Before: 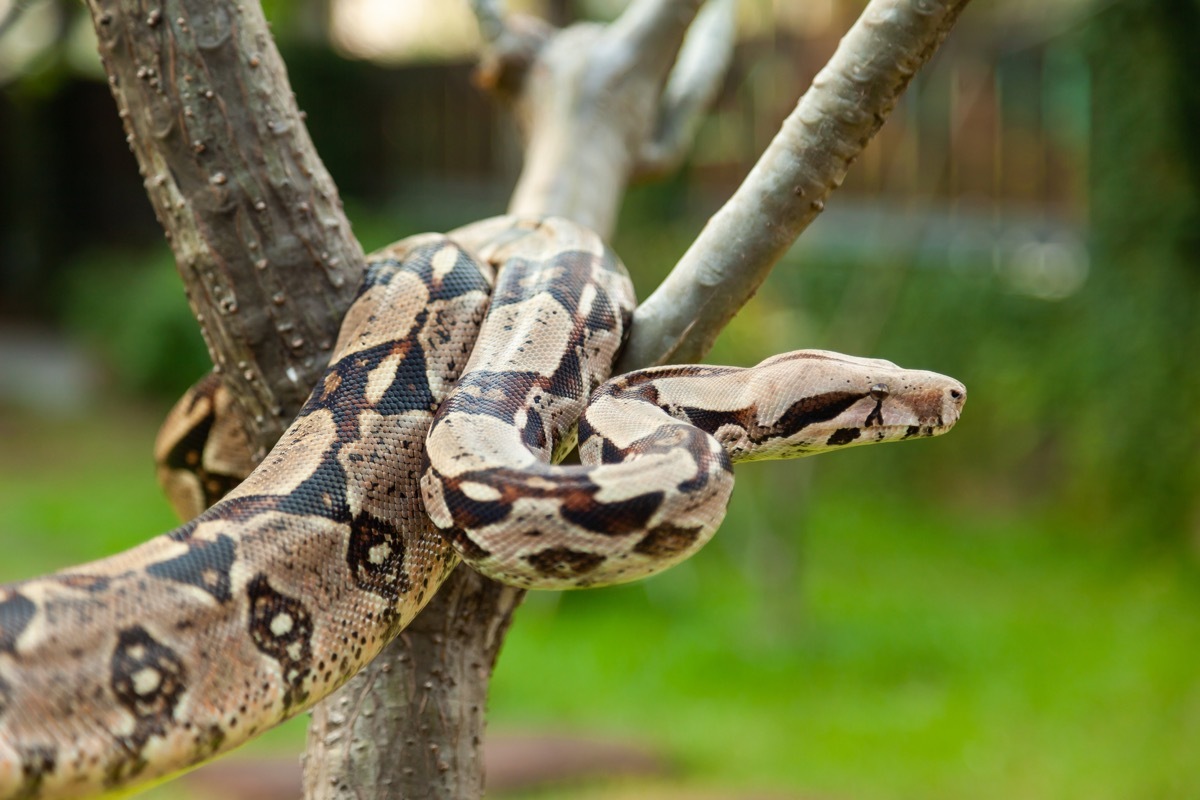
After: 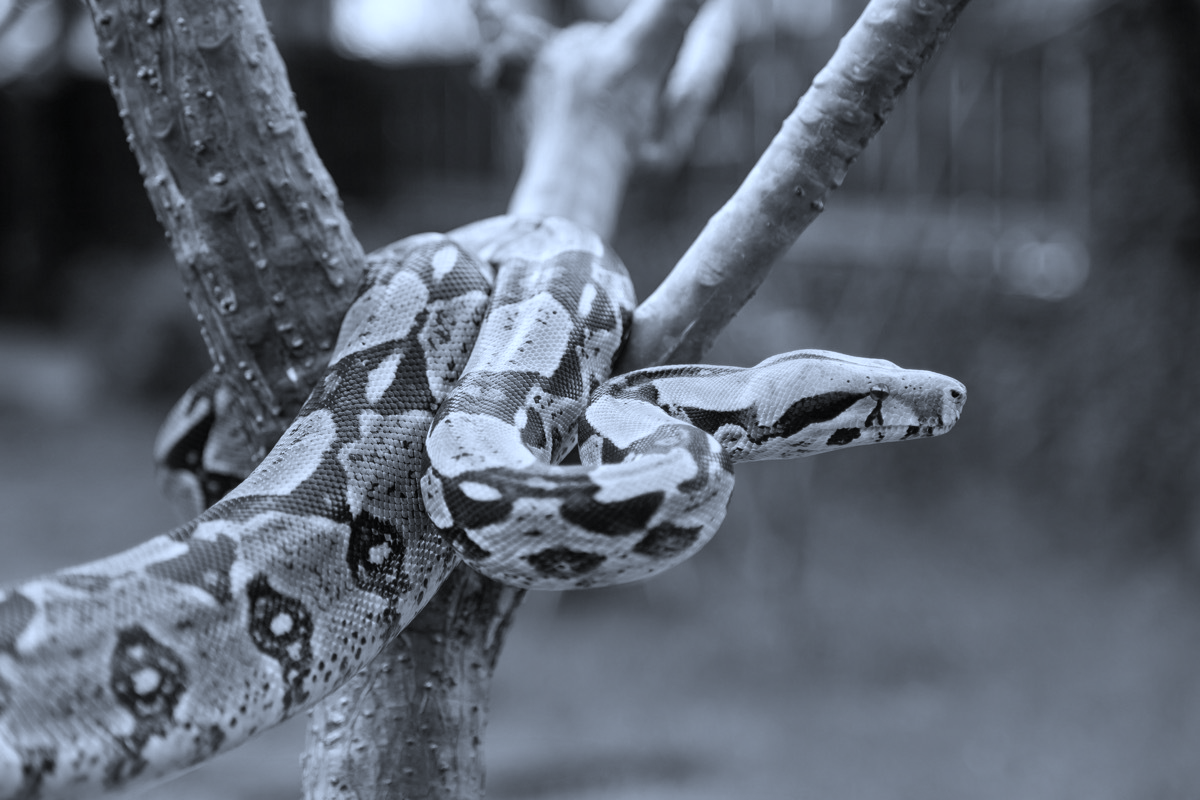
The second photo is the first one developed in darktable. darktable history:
contrast equalizer: y [[0.5, 0.496, 0.435, 0.435, 0.496, 0.5], [0.5 ×6], [0.5 ×6], [0 ×6], [0 ×6]], mix 0.143
exposure: compensate highlight preservation false
color calibration: output gray [0.253, 0.26, 0.487, 0], illuminant same as pipeline (D50), adaptation none (bypass), x 0.332, y 0.334, temperature 5008.44 K
color correction: highlights a* -2.44, highlights b* -18.58
